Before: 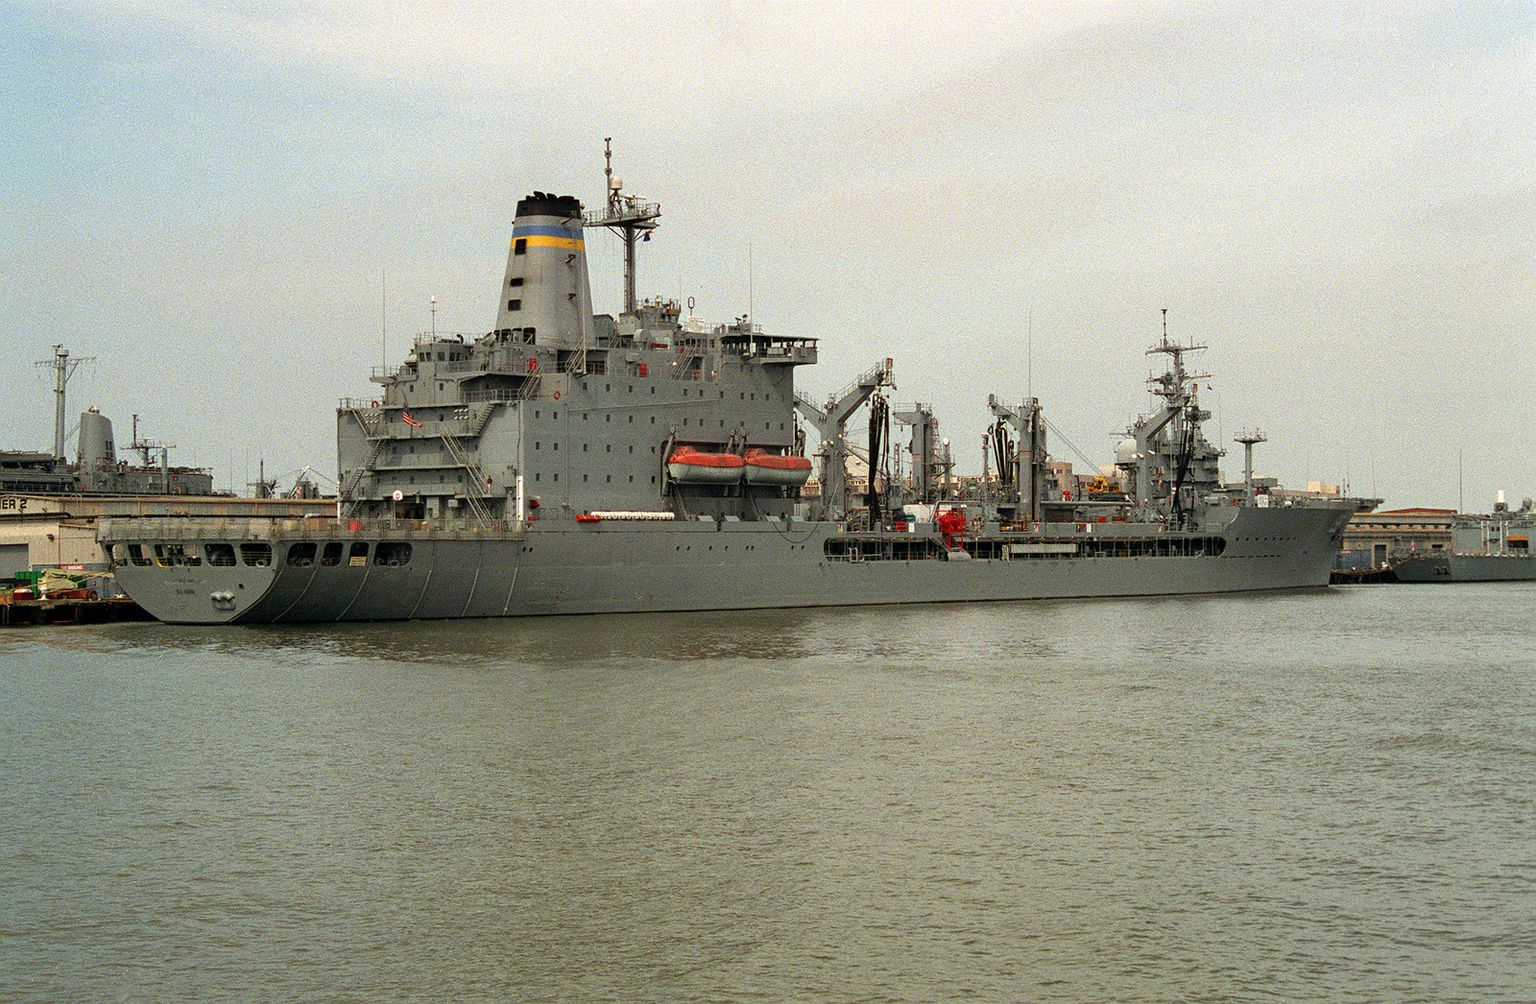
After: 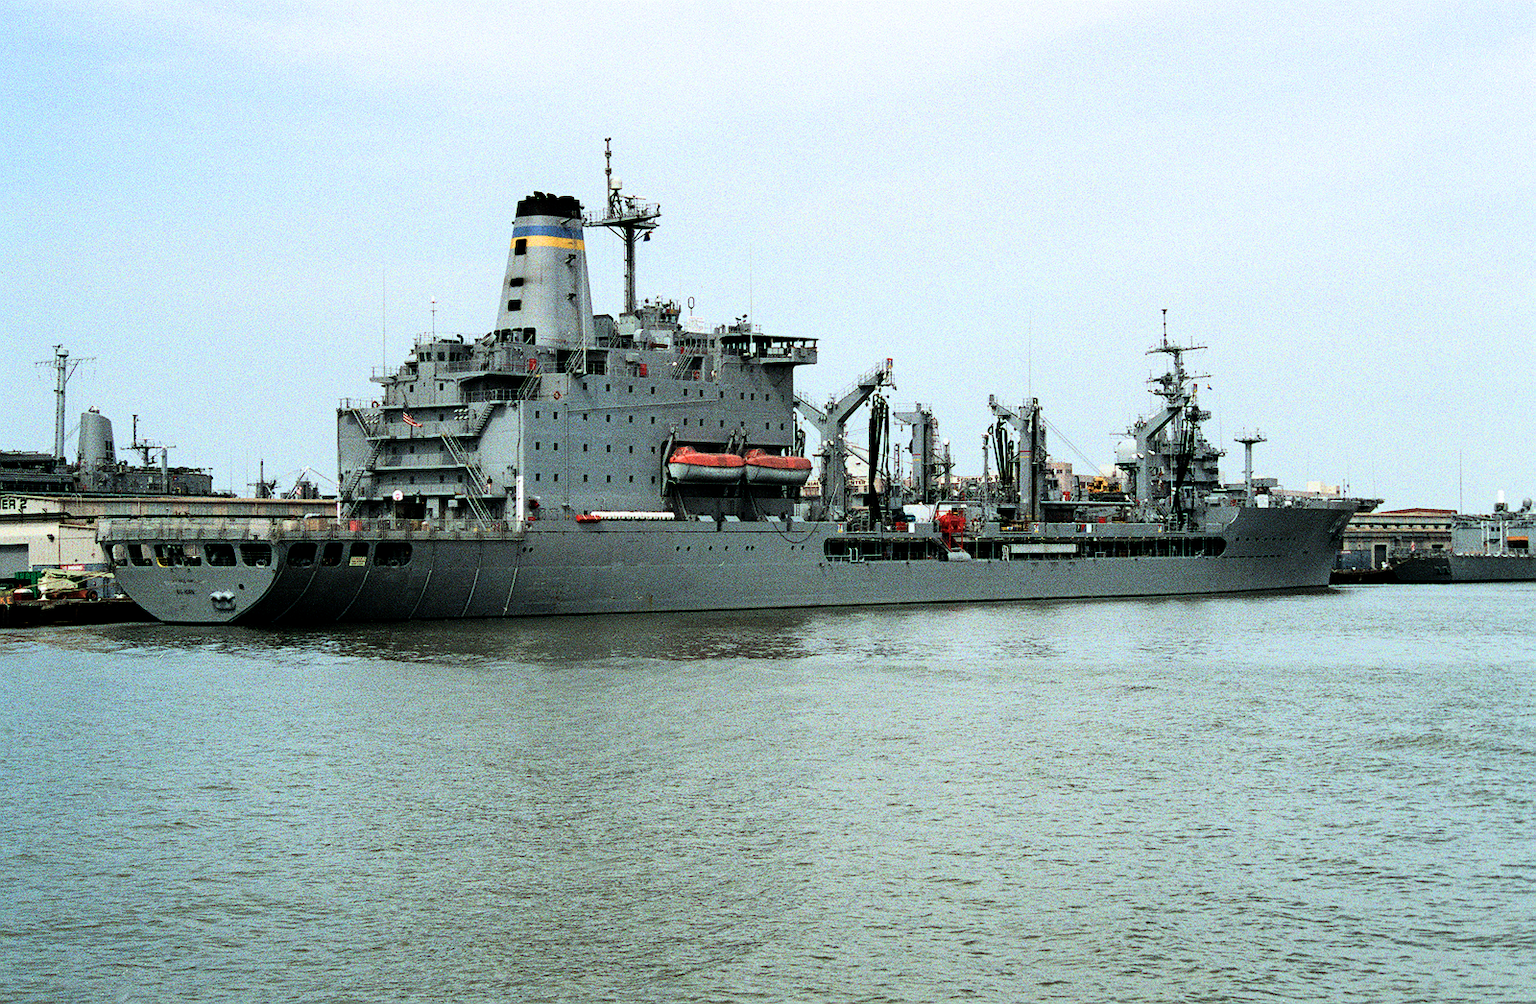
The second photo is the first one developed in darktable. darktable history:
tone equalizer: -8 EV -1.09 EV, -7 EV -1 EV, -6 EV -0.897 EV, -5 EV -0.56 EV, -3 EV 0.576 EV, -2 EV 0.889 EV, -1 EV 1.01 EV, +0 EV 1.08 EV, edges refinement/feathering 500, mask exposure compensation -1.57 EV, preserve details no
filmic rgb: middle gray luminance 9.07%, black relative exposure -10.66 EV, white relative exposure 3.44 EV, target black luminance 0%, hardness 5.94, latitude 59.57%, contrast 1.09, highlights saturation mix 3.64%, shadows ↔ highlights balance 28.48%
color calibration: illuminant as shot in camera, x 0.384, y 0.38, temperature 3952.49 K
